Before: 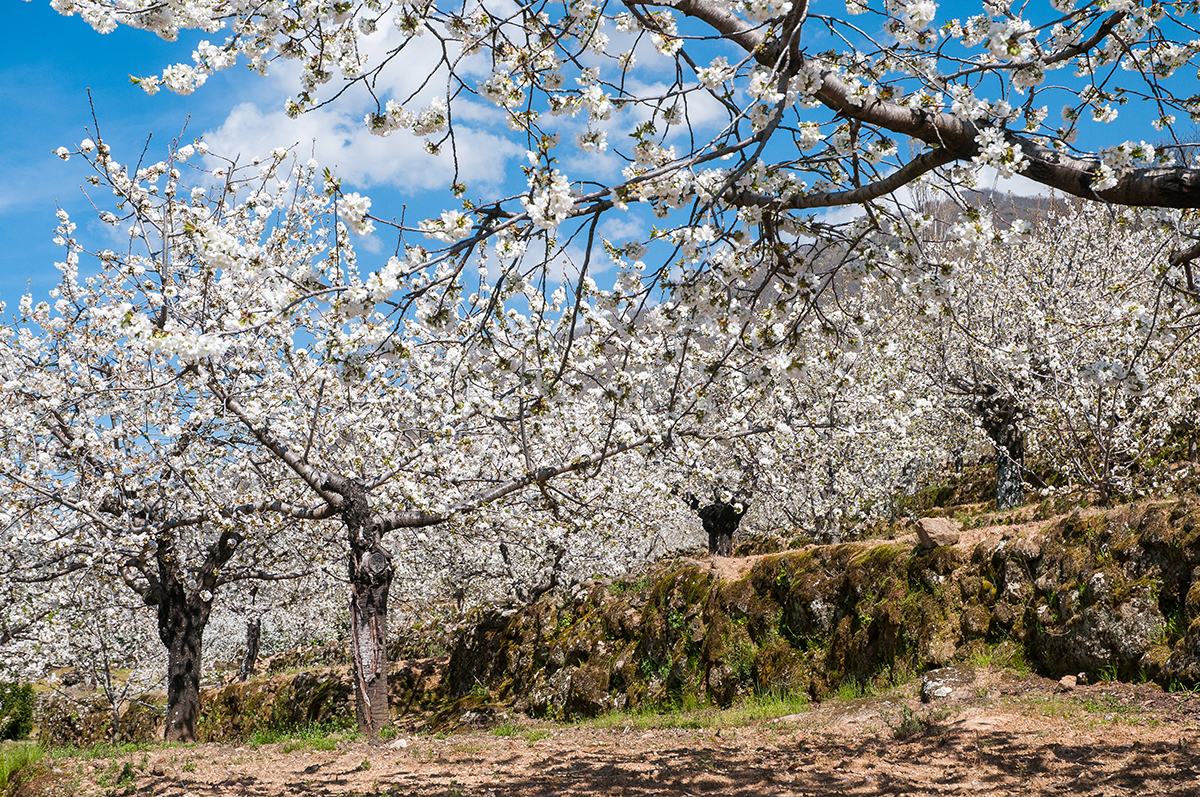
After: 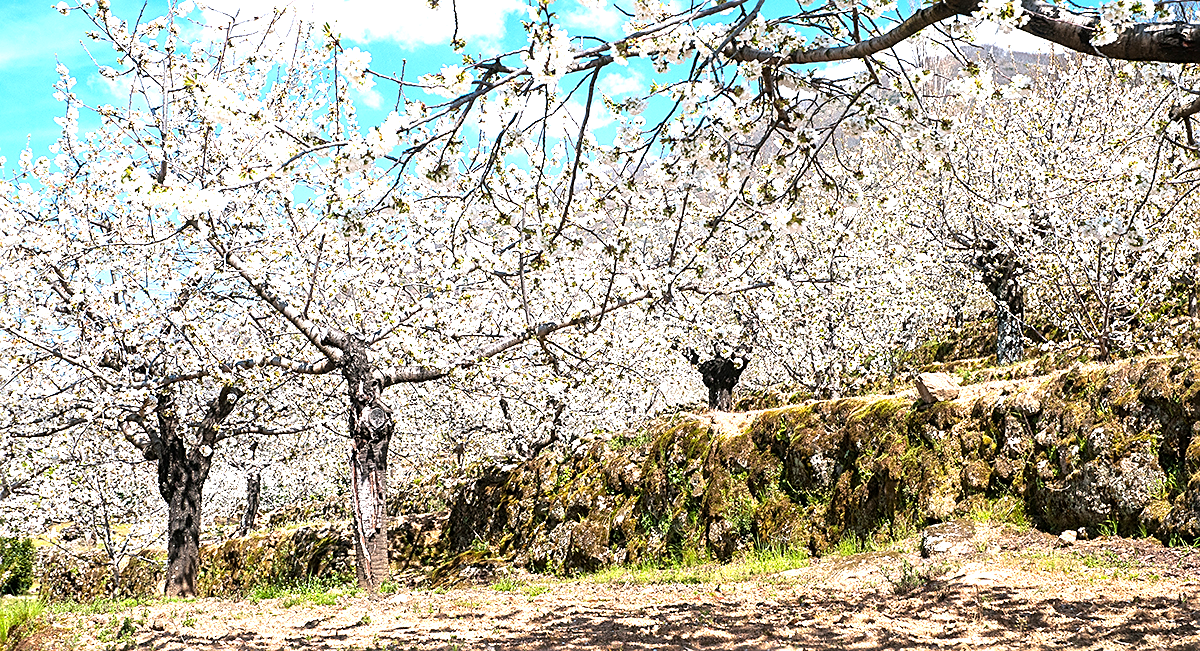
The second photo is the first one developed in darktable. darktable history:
exposure: exposure 1 EV, compensate exposure bias true, compensate highlight preservation false
sharpen: on, module defaults
crop and rotate: top 18.224%
tone equalizer: -8 EV -0.391 EV, -7 EV -0.41 EV, -6 EV -0.37 EV, -5 EV -0.23 EV, -3 EV 0.19 EV, -2 EV 0.328 EV, -1 EV 0.364 EV, +0 EV 0.41 EV
